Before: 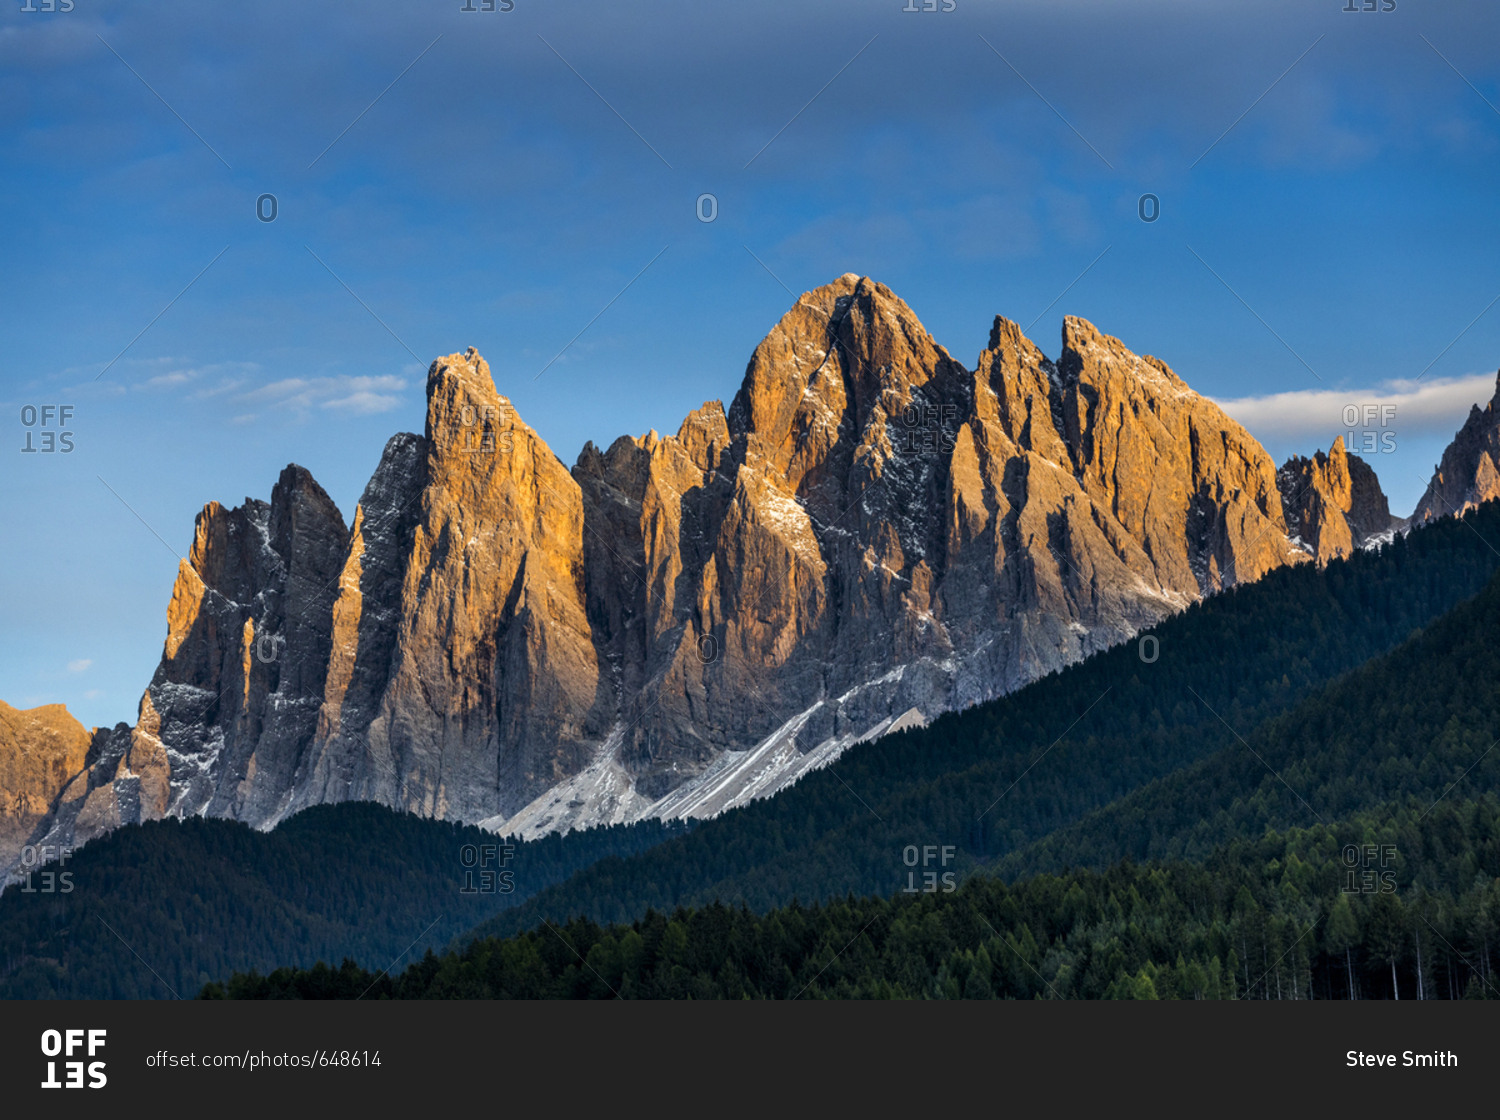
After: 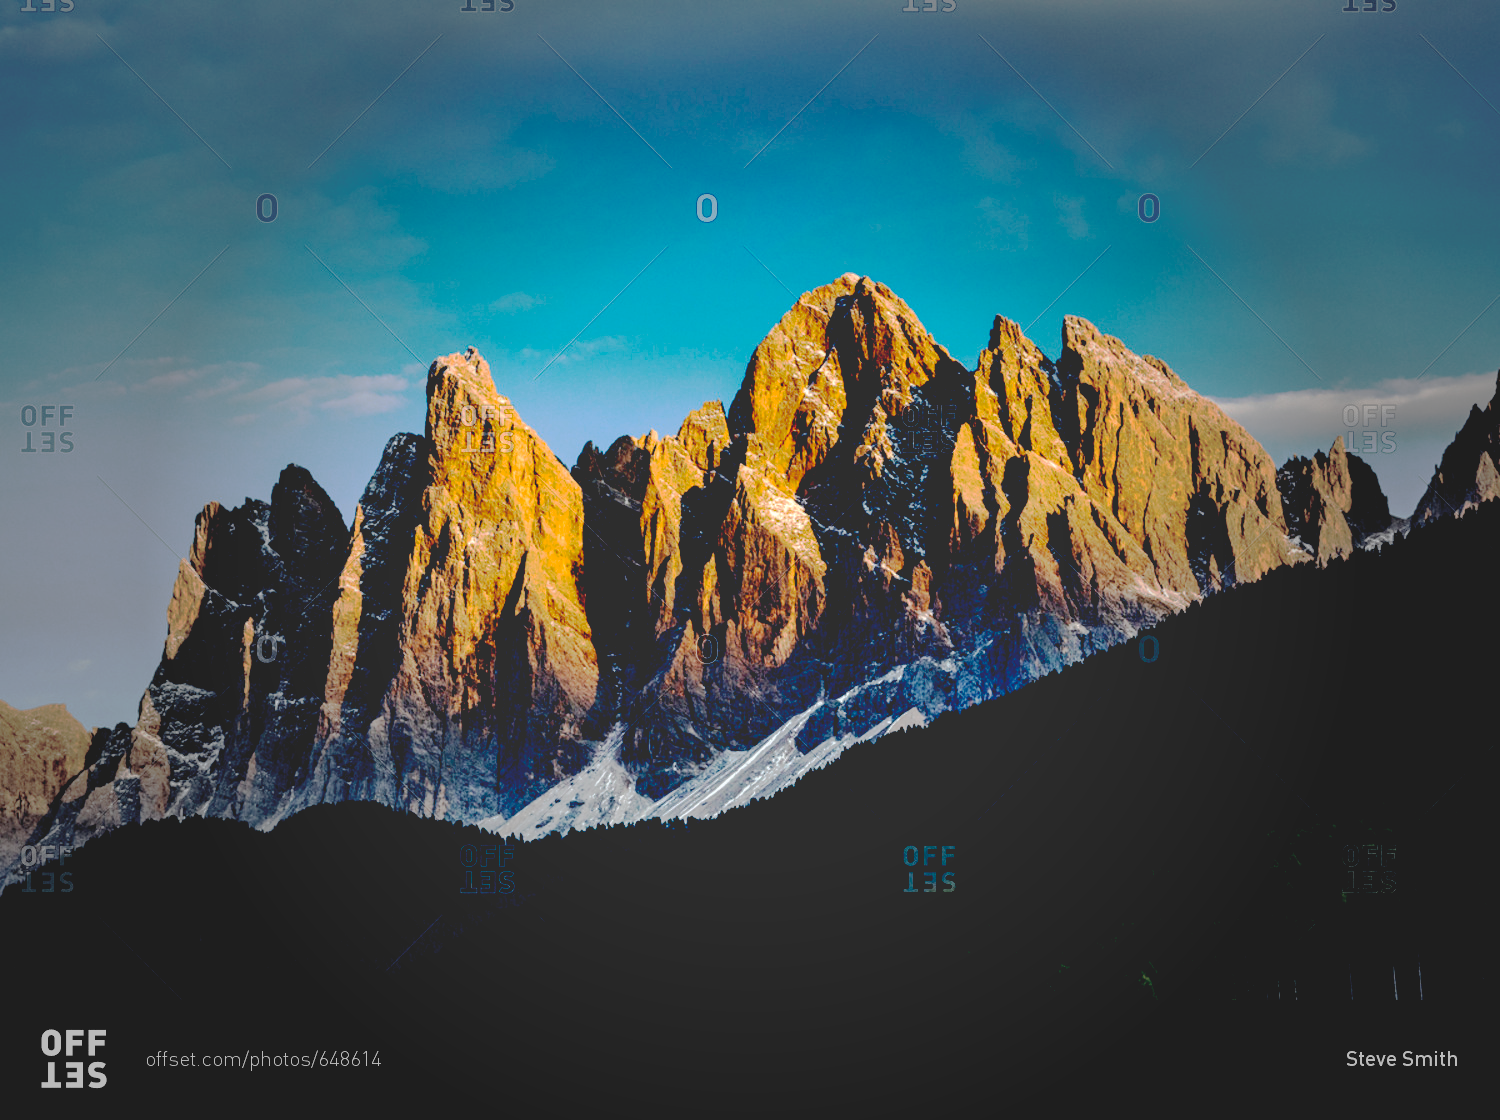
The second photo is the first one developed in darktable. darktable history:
base curve: curves: ch0 [(0.065, 0.026) (0.236, 0.358) (0.53, 0.546) (0.777, 0.841) (0.924, 0.992)], preserve colors none
vignetting: fall-off start 40.24%, fall-off radius 41.05%
